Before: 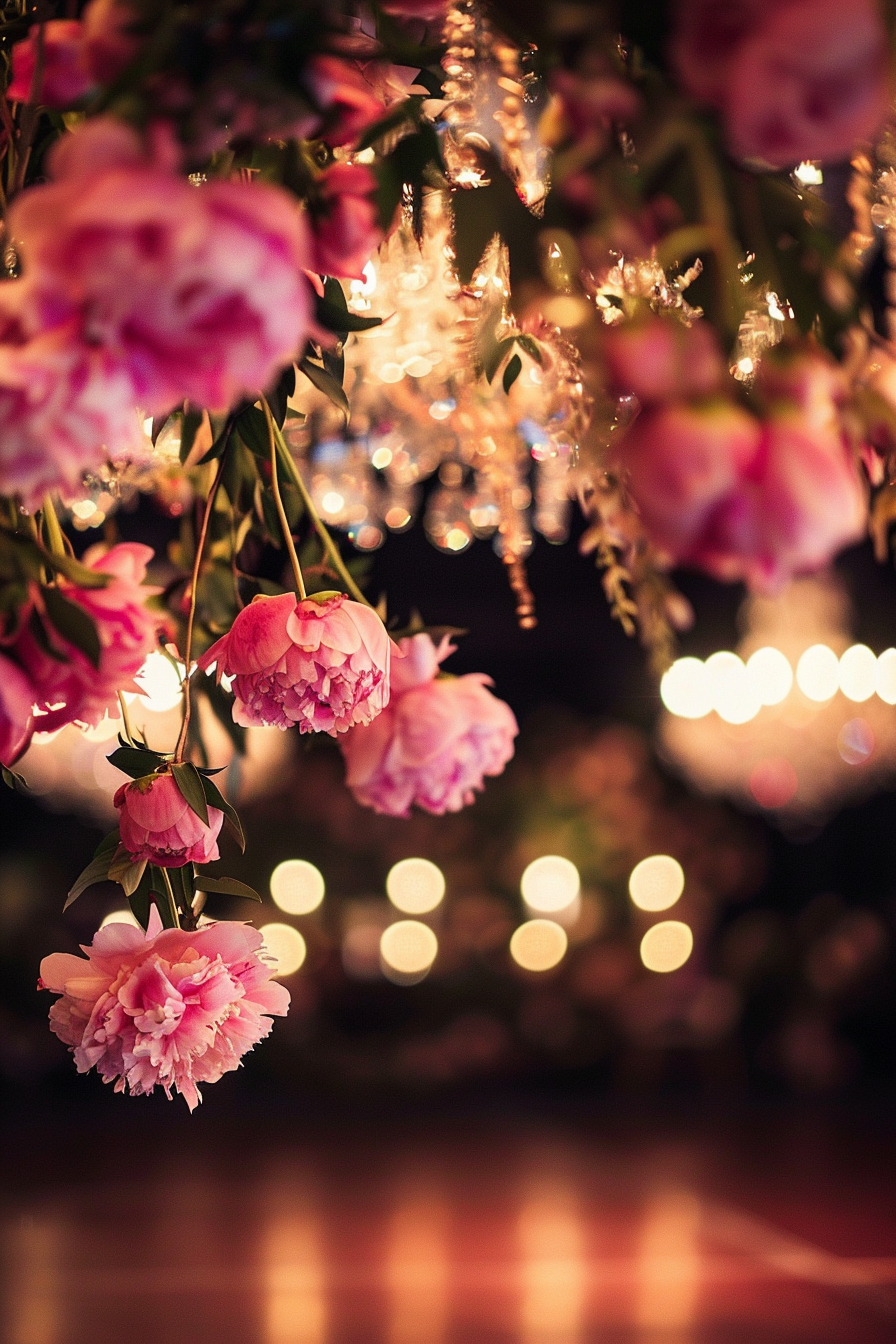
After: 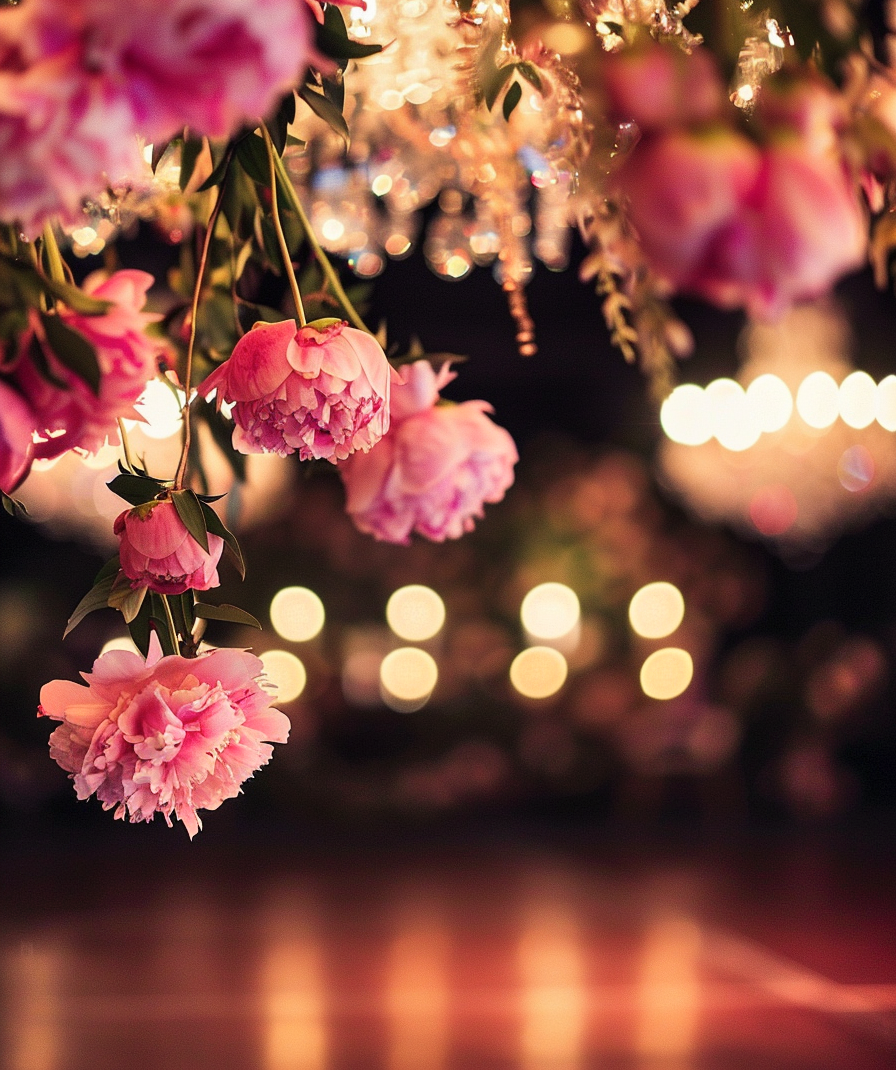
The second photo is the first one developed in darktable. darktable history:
crop and rotate: top 20.318%
shadows and highlights: white point adjustment 0.106, highlights -69.58, soften with gaussian
